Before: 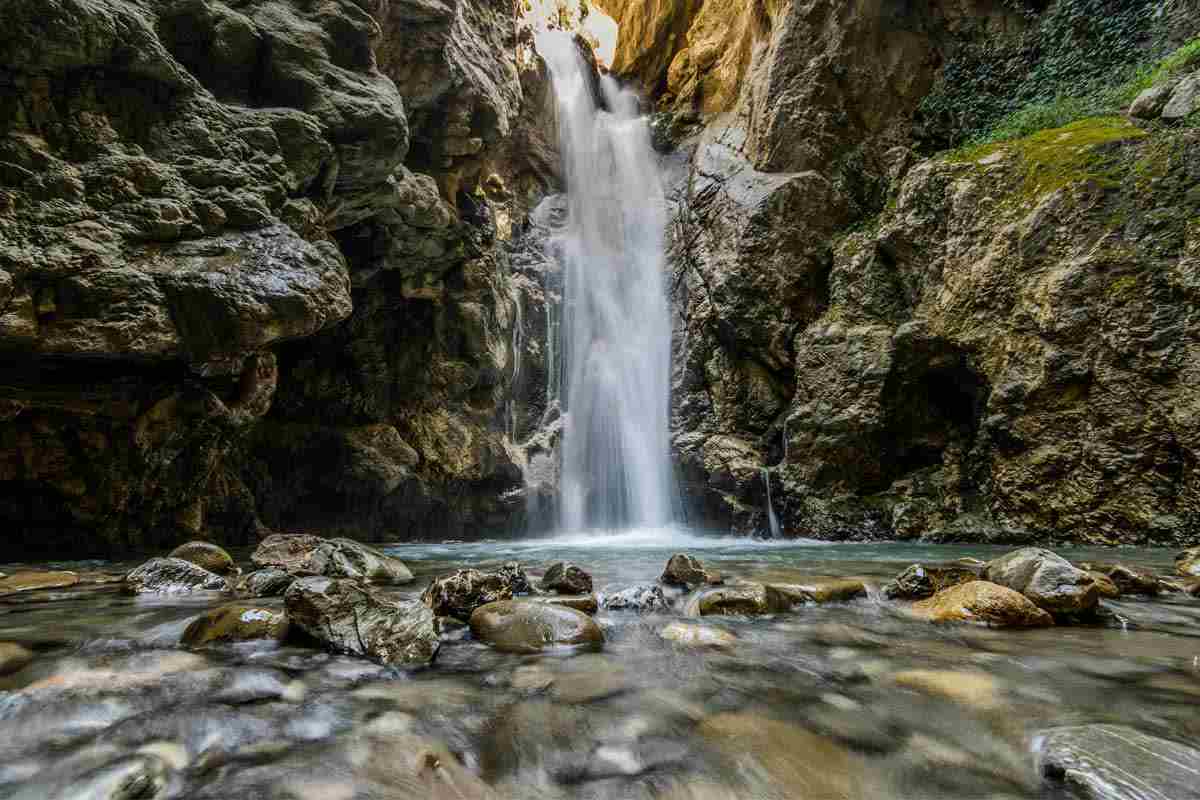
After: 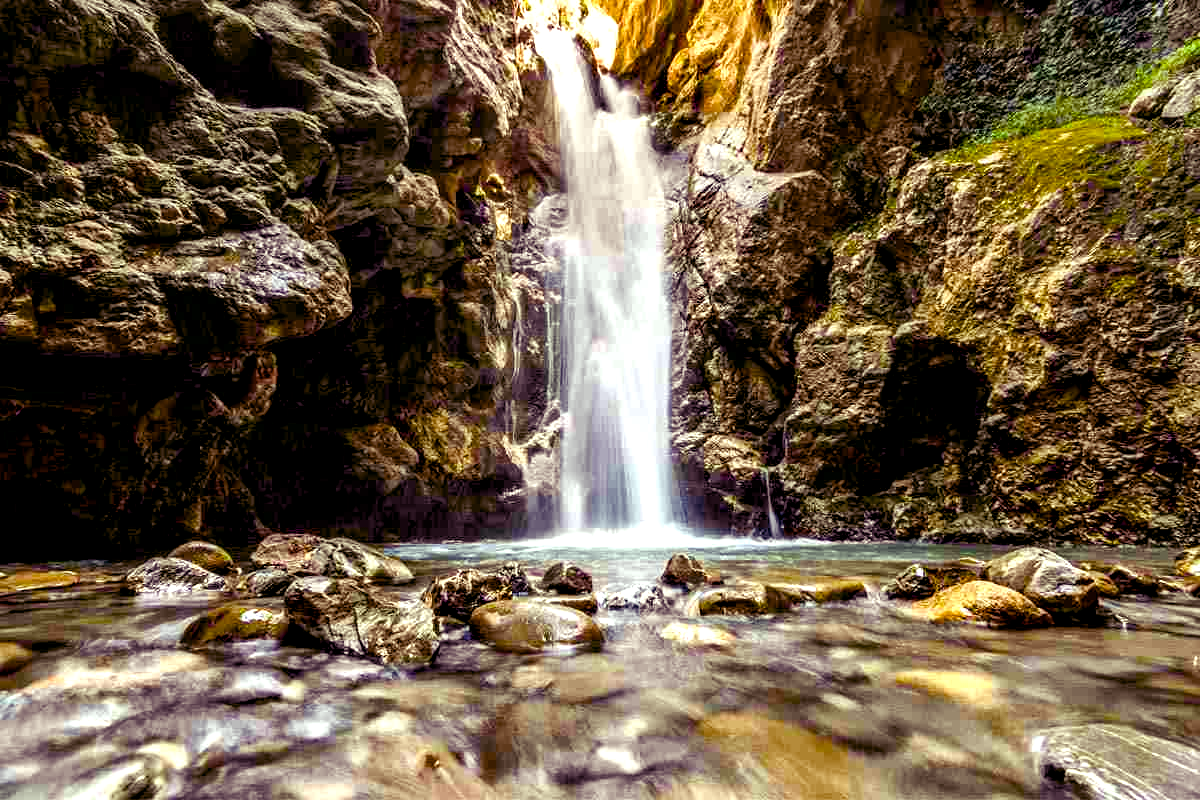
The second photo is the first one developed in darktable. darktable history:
color balance rgb: shadows lift › luminance -21.66%, shadows lift › chroma 8.98%, shadows lift › hue 283.37°, power › chroma 1.55%, power › hue 25.59°, highlights gain › luminance 6.08%, highlights gain › chroma 2.55%, highlights gain › hue 90°, global offset › luminance -0.87%, perceptual saturation grading › global saturation 27.49%, perceptual saturation grading › highlights -28.39%, perceptual saturation grading › mid-tones 15.22%, perceptual saturation grading › shadows 33.98%, perceptual brilliance grading › highlights 10%, perceptual brilliance grading › mid-tones 5%
exposure: exposure 0.6 EV, compensate highlight preservation false
